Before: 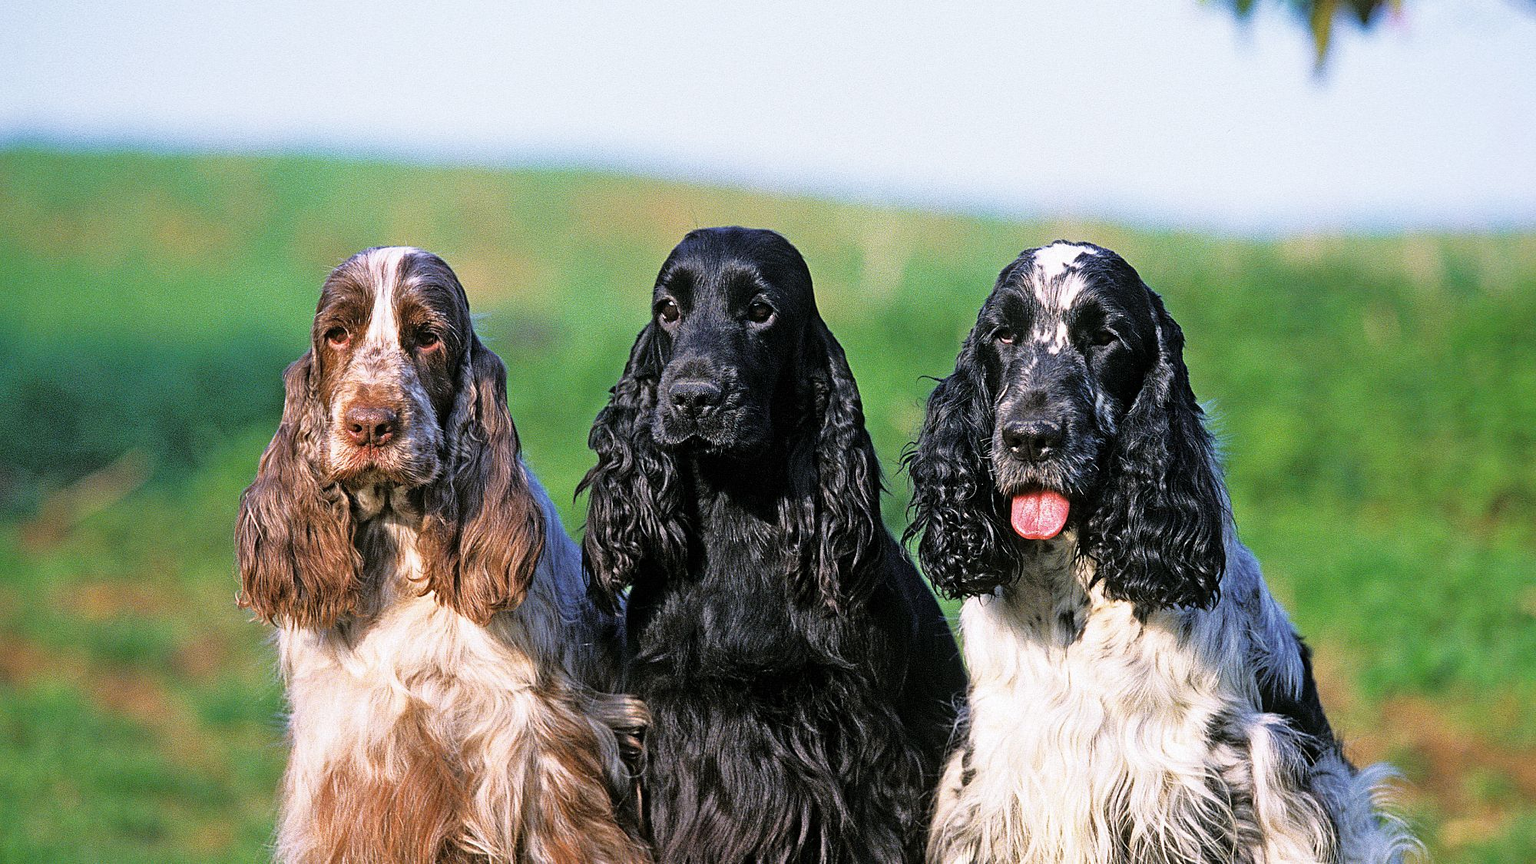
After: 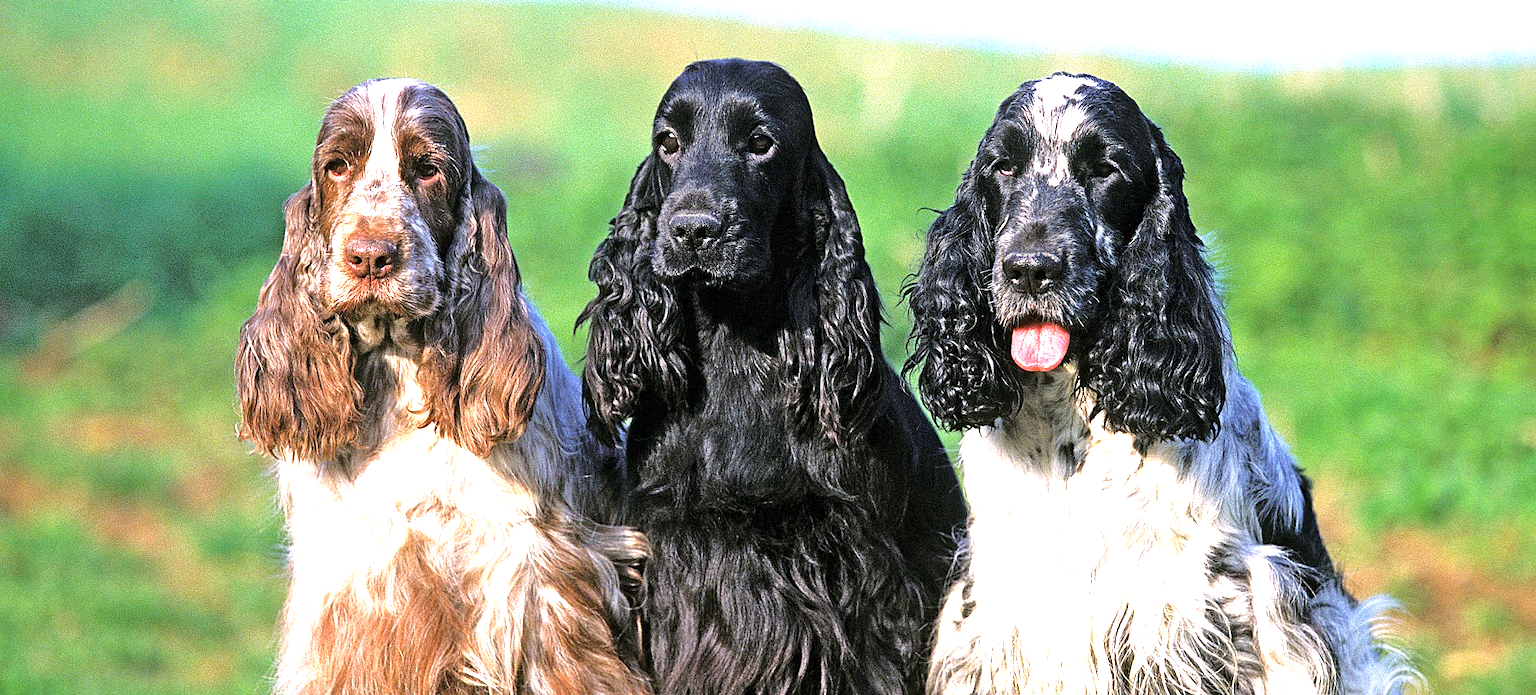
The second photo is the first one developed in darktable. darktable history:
crop and rotate: top 19.534%
exposure: black level correction 0, exposure 0.937 EV, compensate exposure bias true, compensate highlight preservation false
